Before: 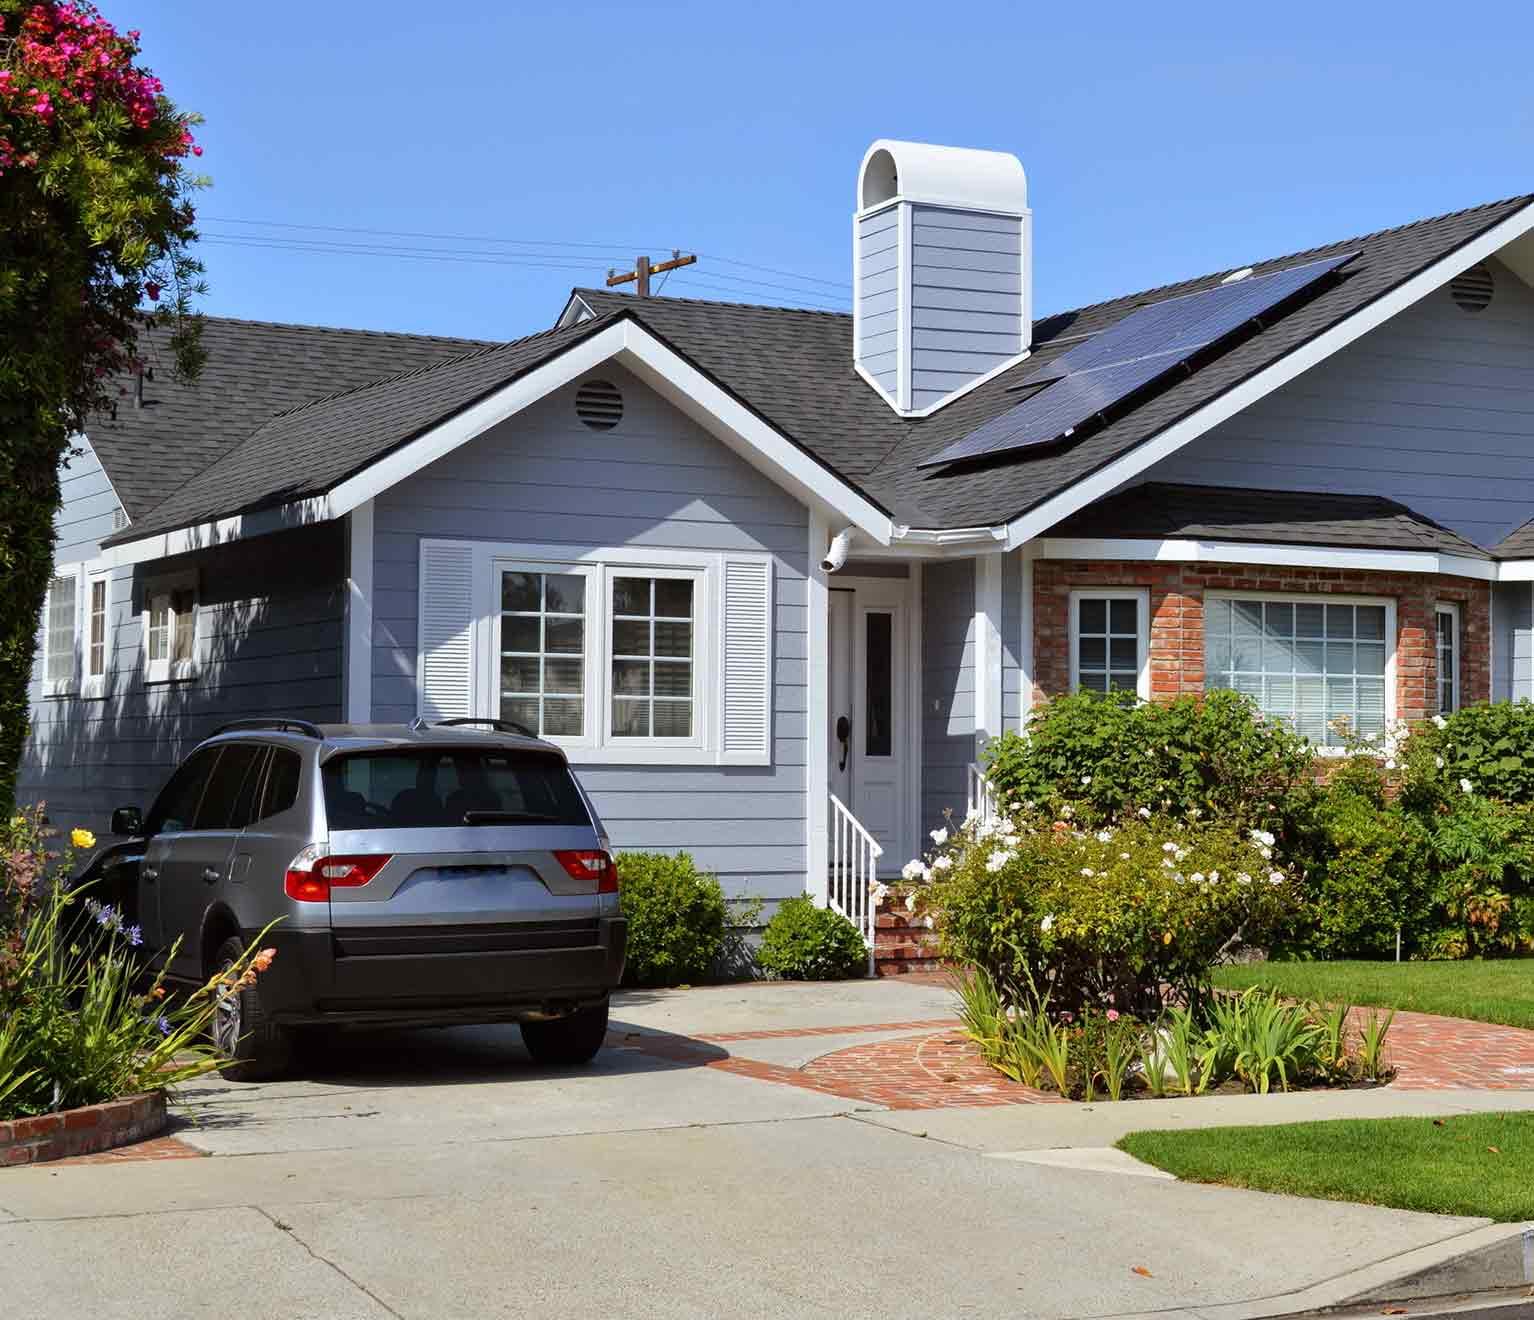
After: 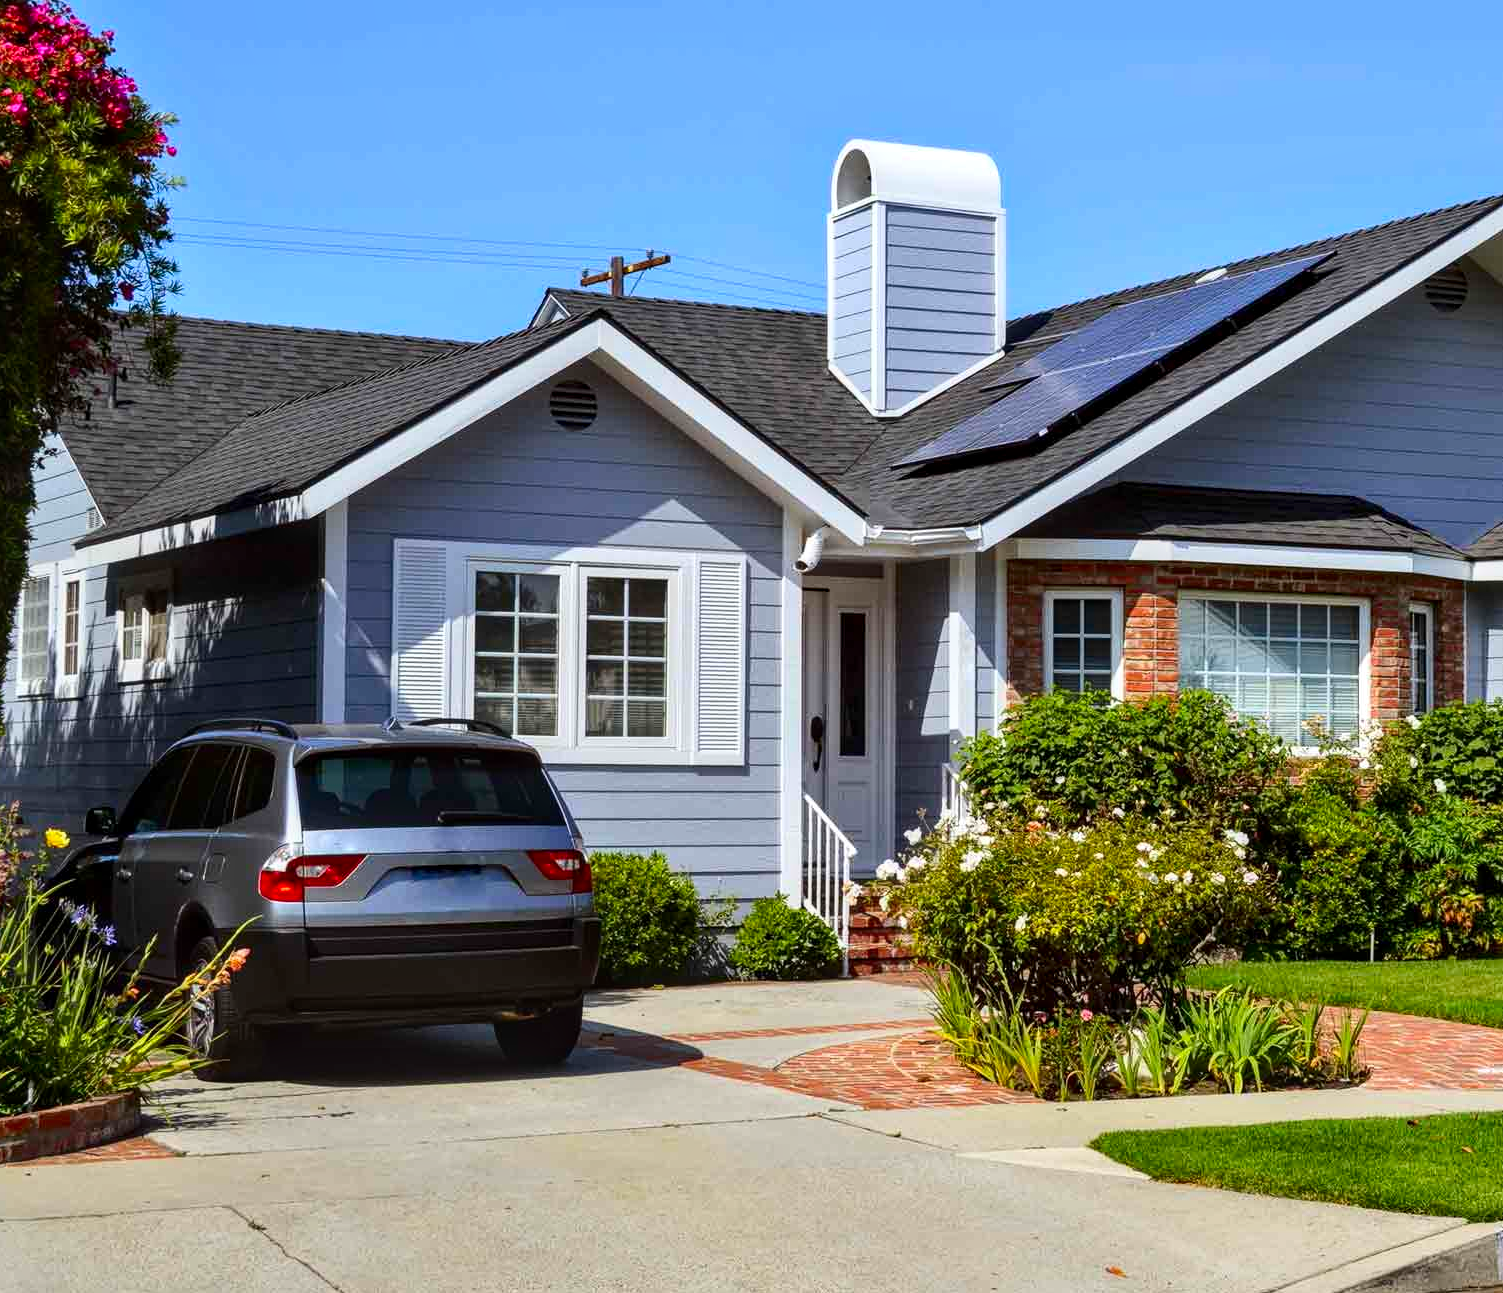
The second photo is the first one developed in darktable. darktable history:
crop: left 1.738%, right 0.268%, bottom 2.039%
local contrast: on, module defaults
contrast brightness saturation: contrast 0.169, saturation 0.319
